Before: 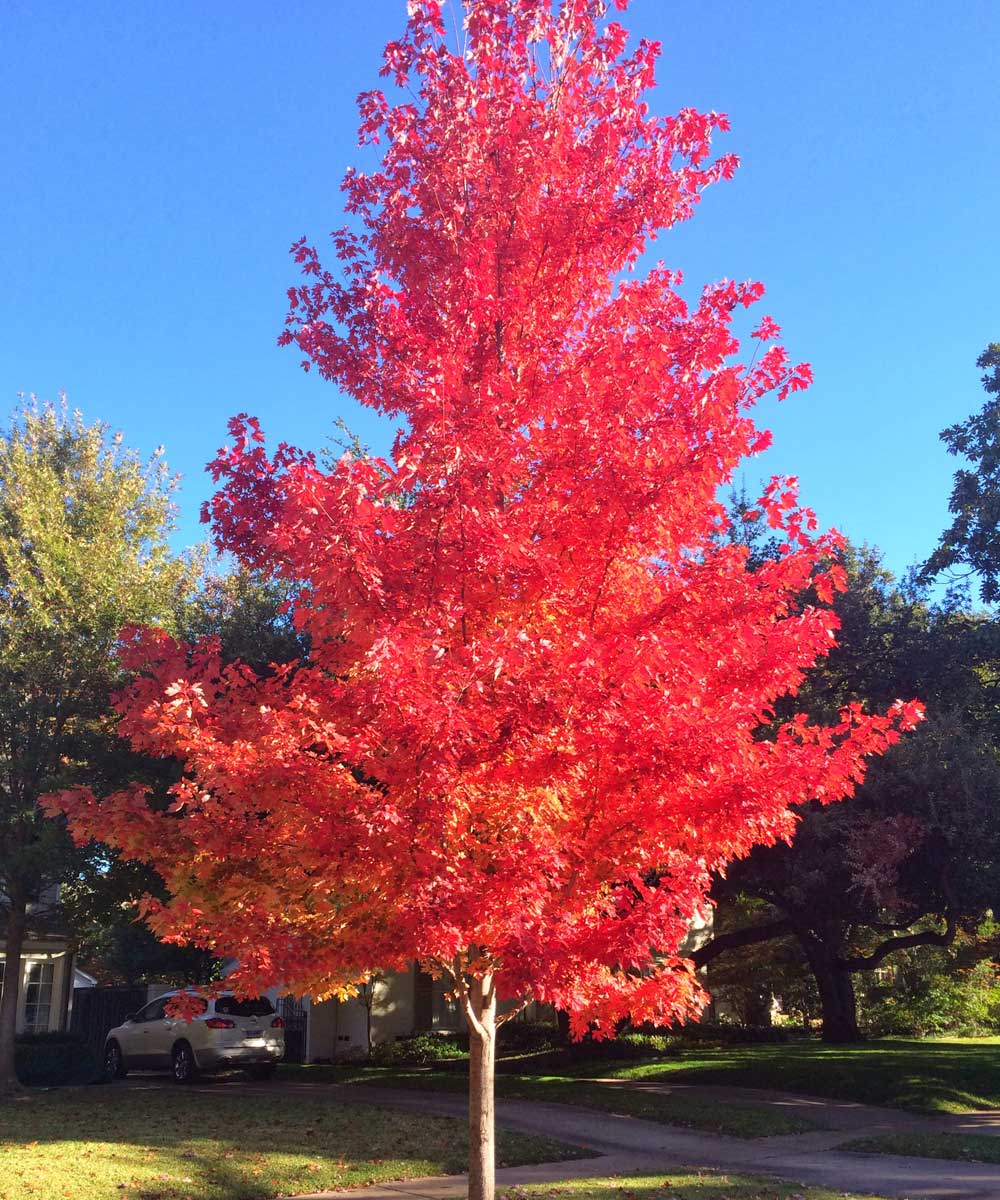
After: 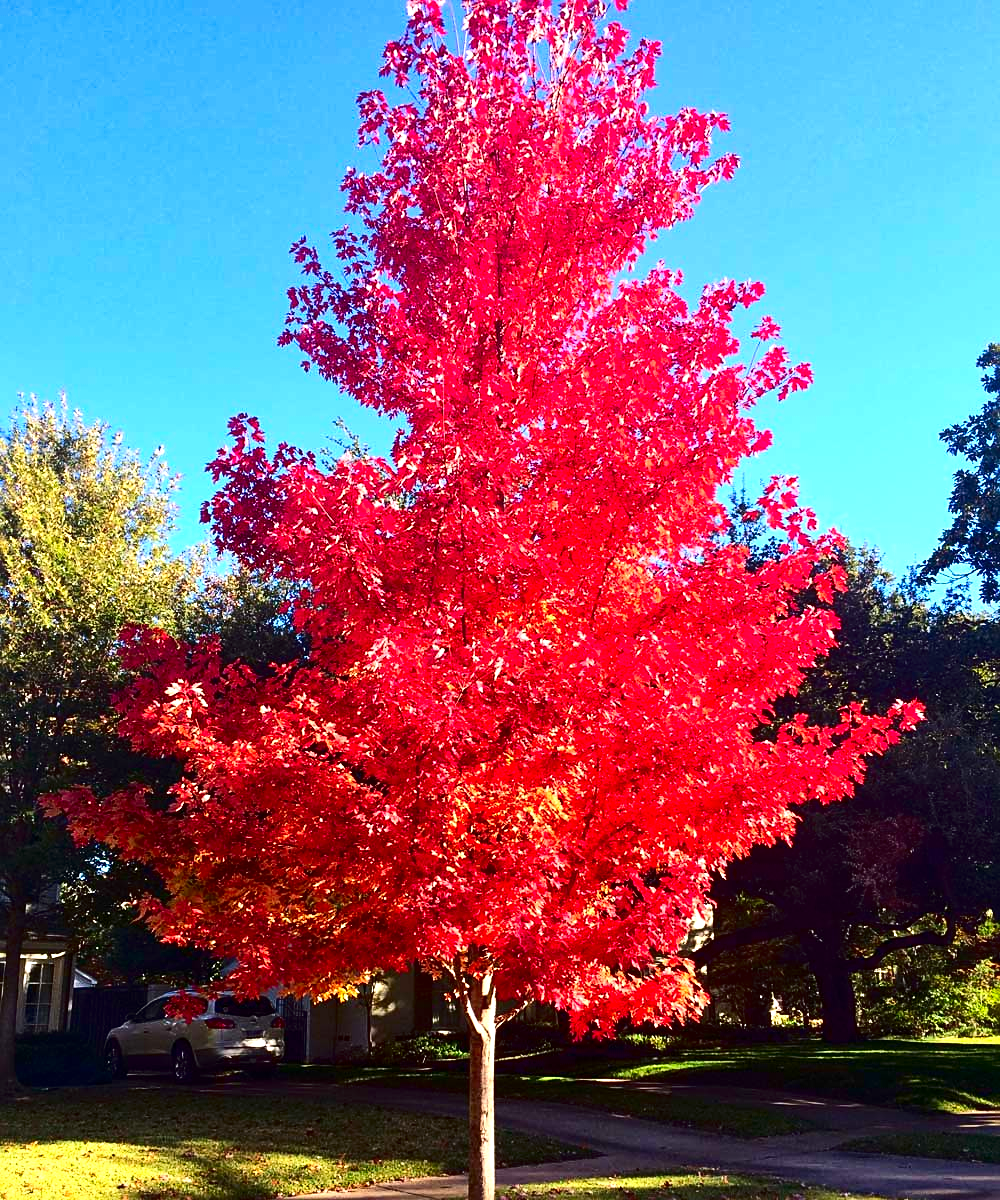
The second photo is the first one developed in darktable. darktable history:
exposure: black level correction 0.001, exposure 0.5 EV, compensate exposure bias true, compensate highlight preservation false
sharpen: on, module defaults
contrast brightness saturation: contrast 0.22, brightness -0.19, saturation 0.24
